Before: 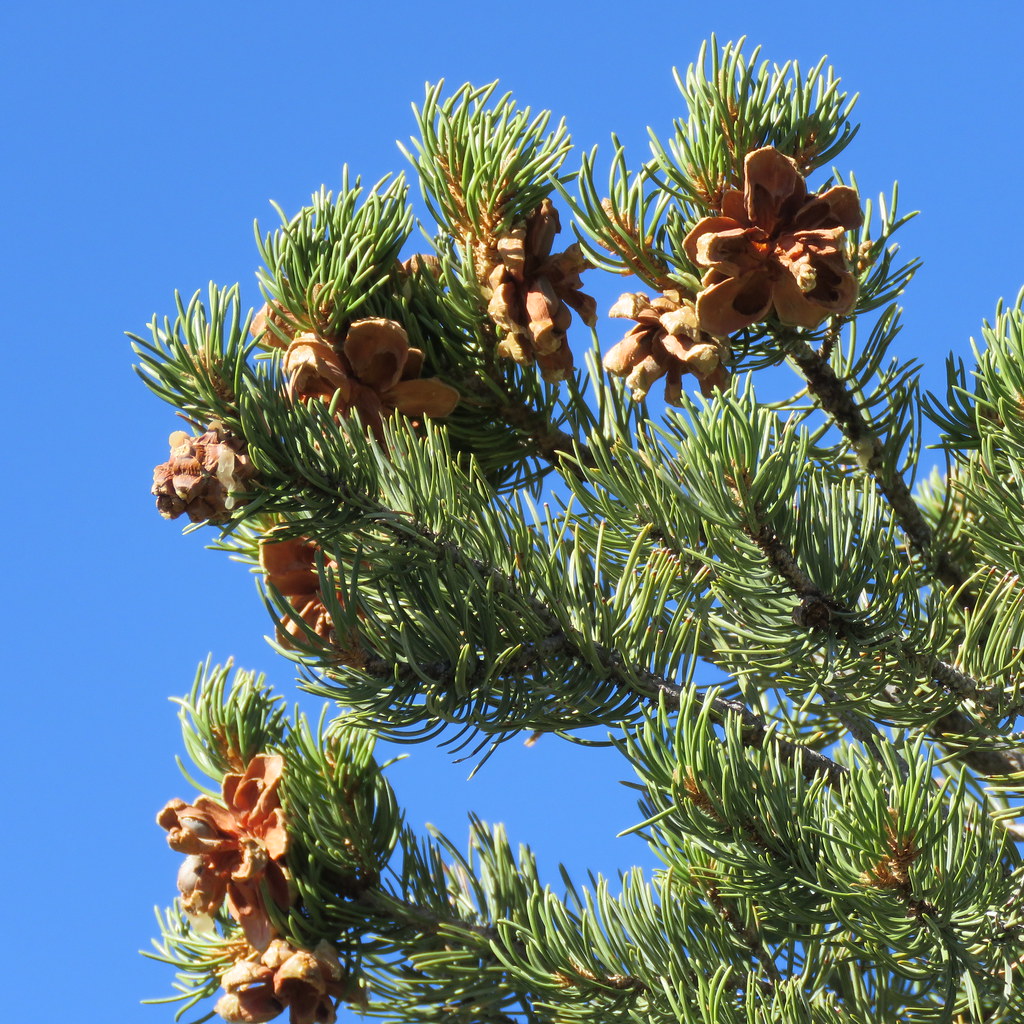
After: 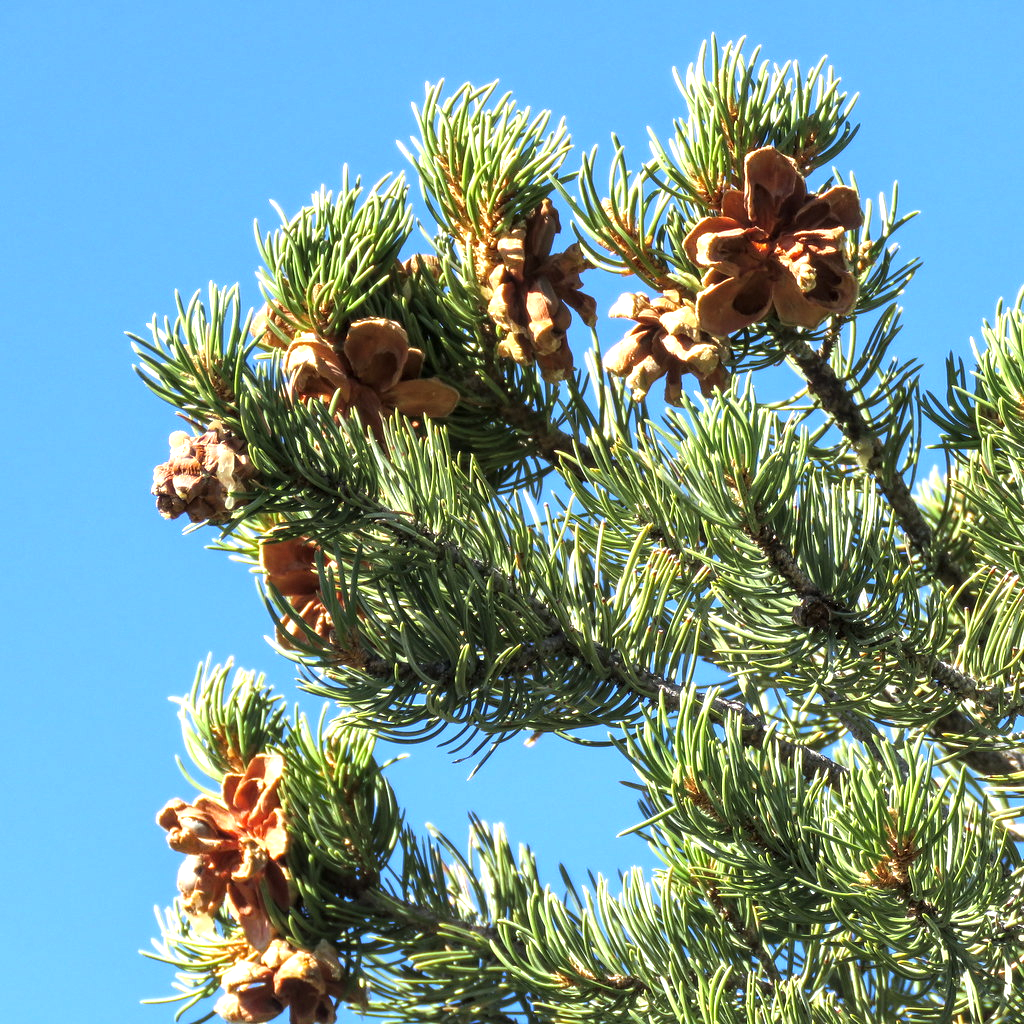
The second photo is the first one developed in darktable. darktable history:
exposure: black level correction 0, exposure 0.5 EV, compensate exposure bias true, compensate highlight preservation false
tone equalizer: -8 EV -0.417 EV, -7 EV -0.389 EV, -6 EV -0.333 EV, -5 EV -0.222 EV, -3 EV 0.222 EV, -2 EV 0.333 EV, -1 EV 0.389 EV, +0 EV 0.417 EV, edges refinement/feathering 500, mask exposure compensation -1.57 EV, preserve details no
local contrast: on, module defaults
